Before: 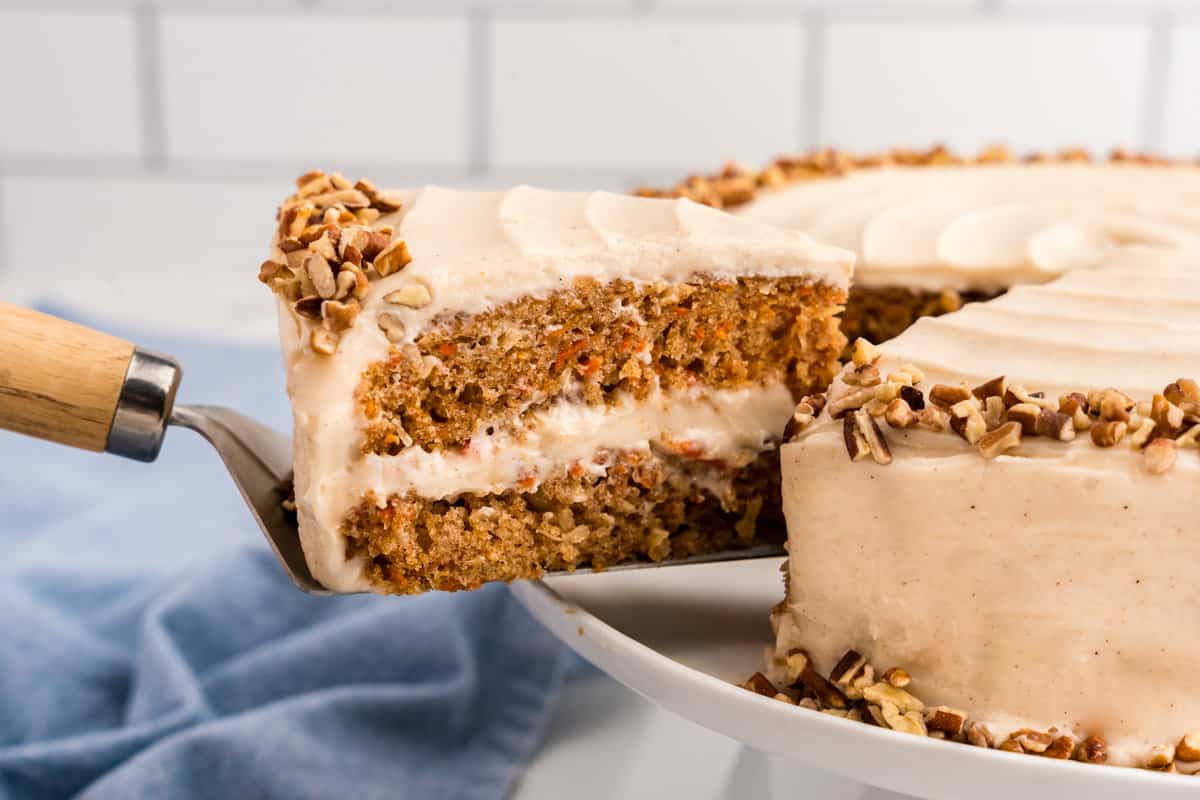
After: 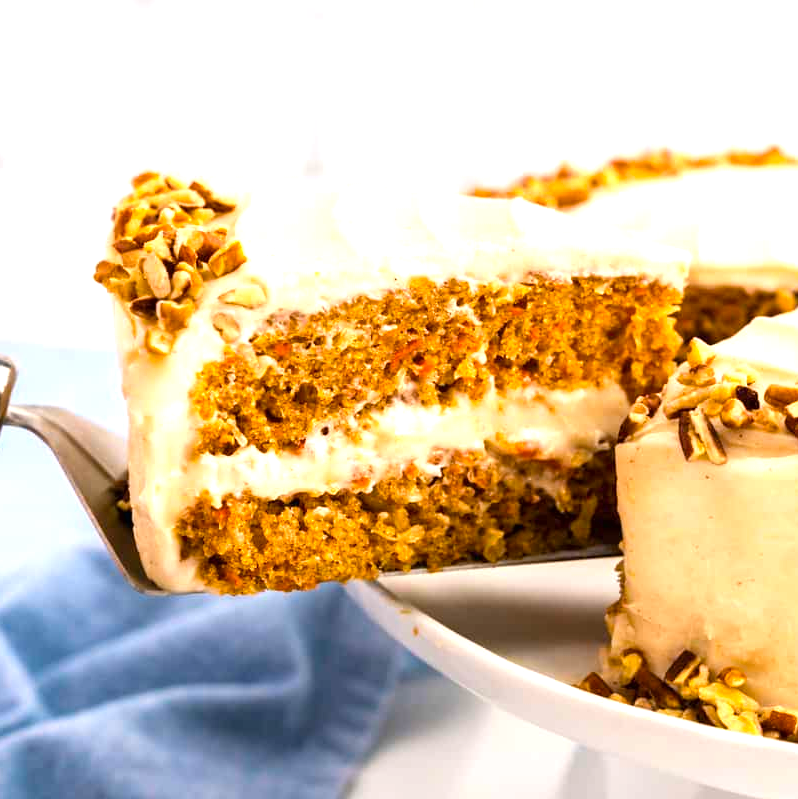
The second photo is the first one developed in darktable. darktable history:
exposure: black level correction 0, exposure 0.846 EV, compensate highlight preservation false
crop and rotate: left 13.824%, right 19.615%
color balance rgb: perceptual saturation grading › global saturation 25.511%, global vibrance 20%
